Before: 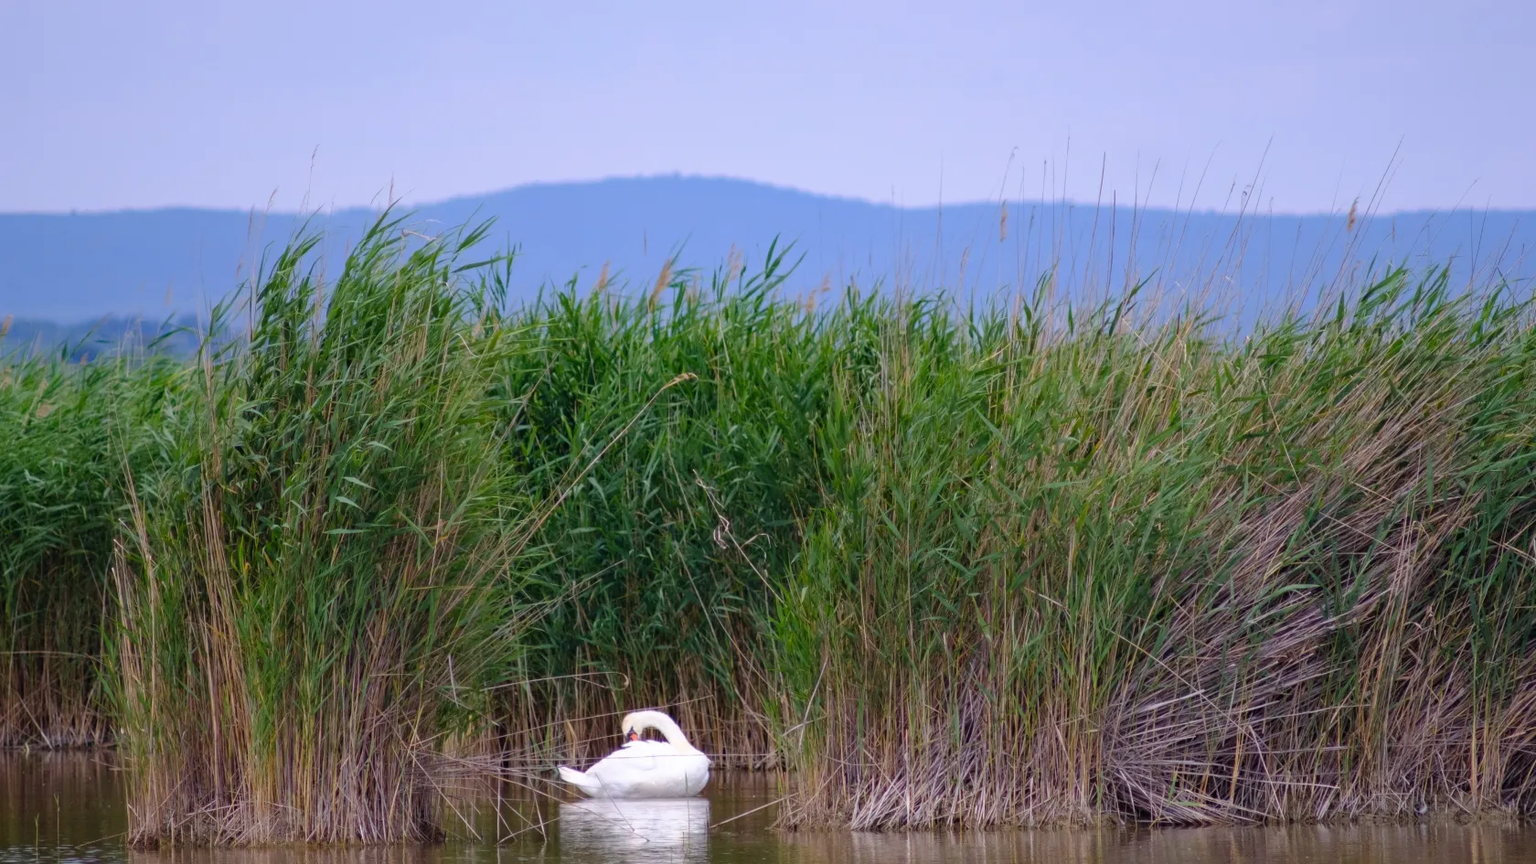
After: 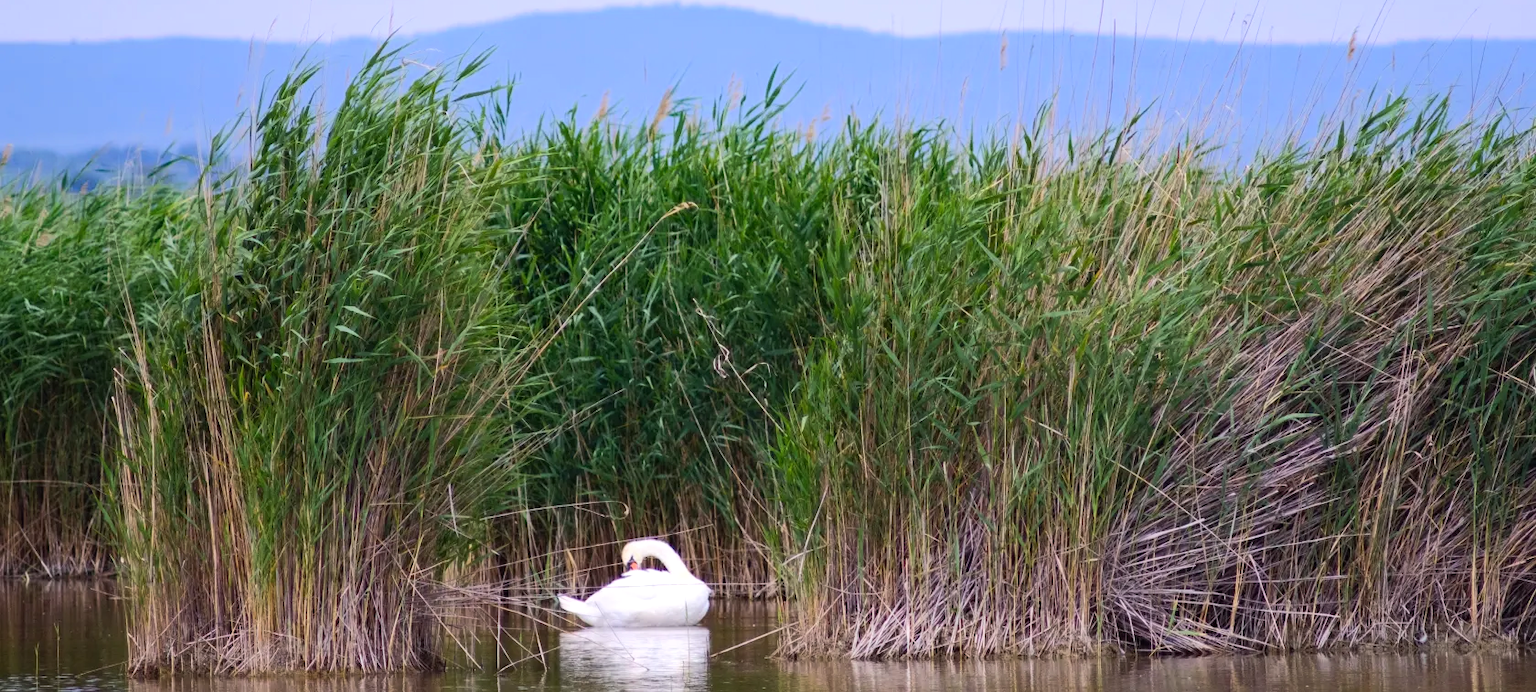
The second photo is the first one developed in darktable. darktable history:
crop and rotate: top 19.795%
tone equalizer: -8 EV 0.001 EV, -7 EV -0.036 EV, -6 EV 0.038 EV, -5 EV 0.054 EV, -4 EV 0.312 EV, -3 EV 0.643 EV, -2 EV 0.558 EV, -1 EV 0.176 EV, +0 EV 0.023 EV, edges refinement/feathering 500, mask exposure compensation -1.57 EV, preserve details no
